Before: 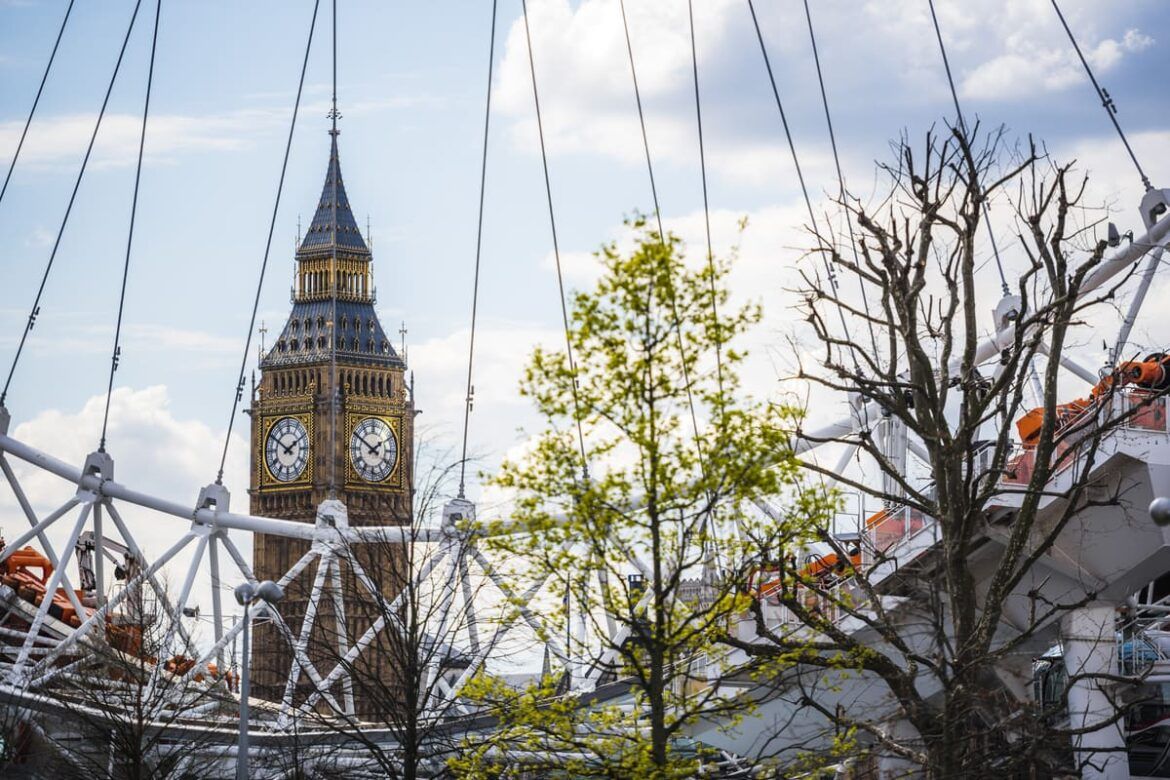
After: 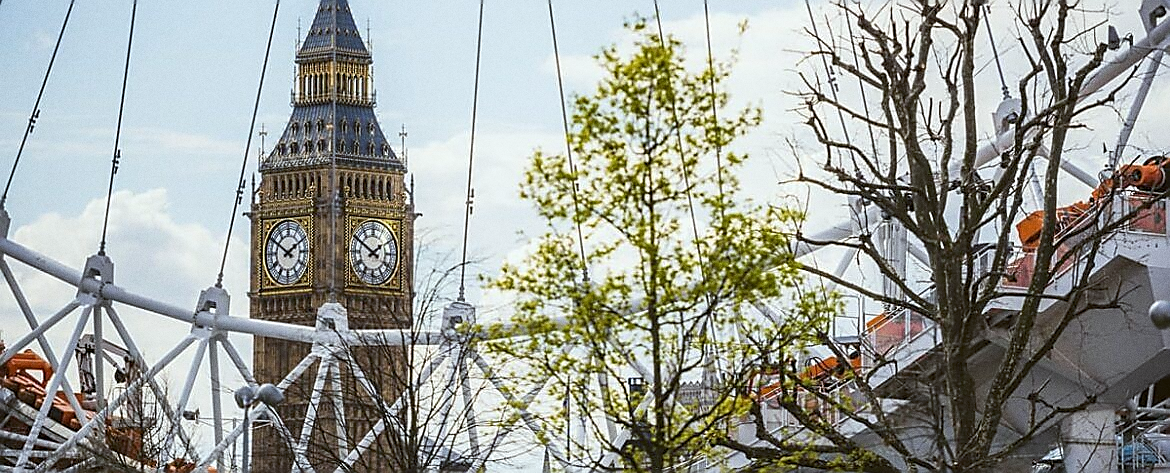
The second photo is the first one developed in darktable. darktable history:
crop and rotate: top 25.357%, bottom 13.942%
rgb levels: preserve colors max RGB
sharpen: radius 1.4, amount 1.25, threshold 0.7
grain: coarseness 0.09 ISO
color balance: lift [1.004, 1.002, 1.002, 0.998], gamma [1, 1.007, 1.002, 0.993], gain [1, 0.977, 1.013, 1.023], contrast -3.64%
